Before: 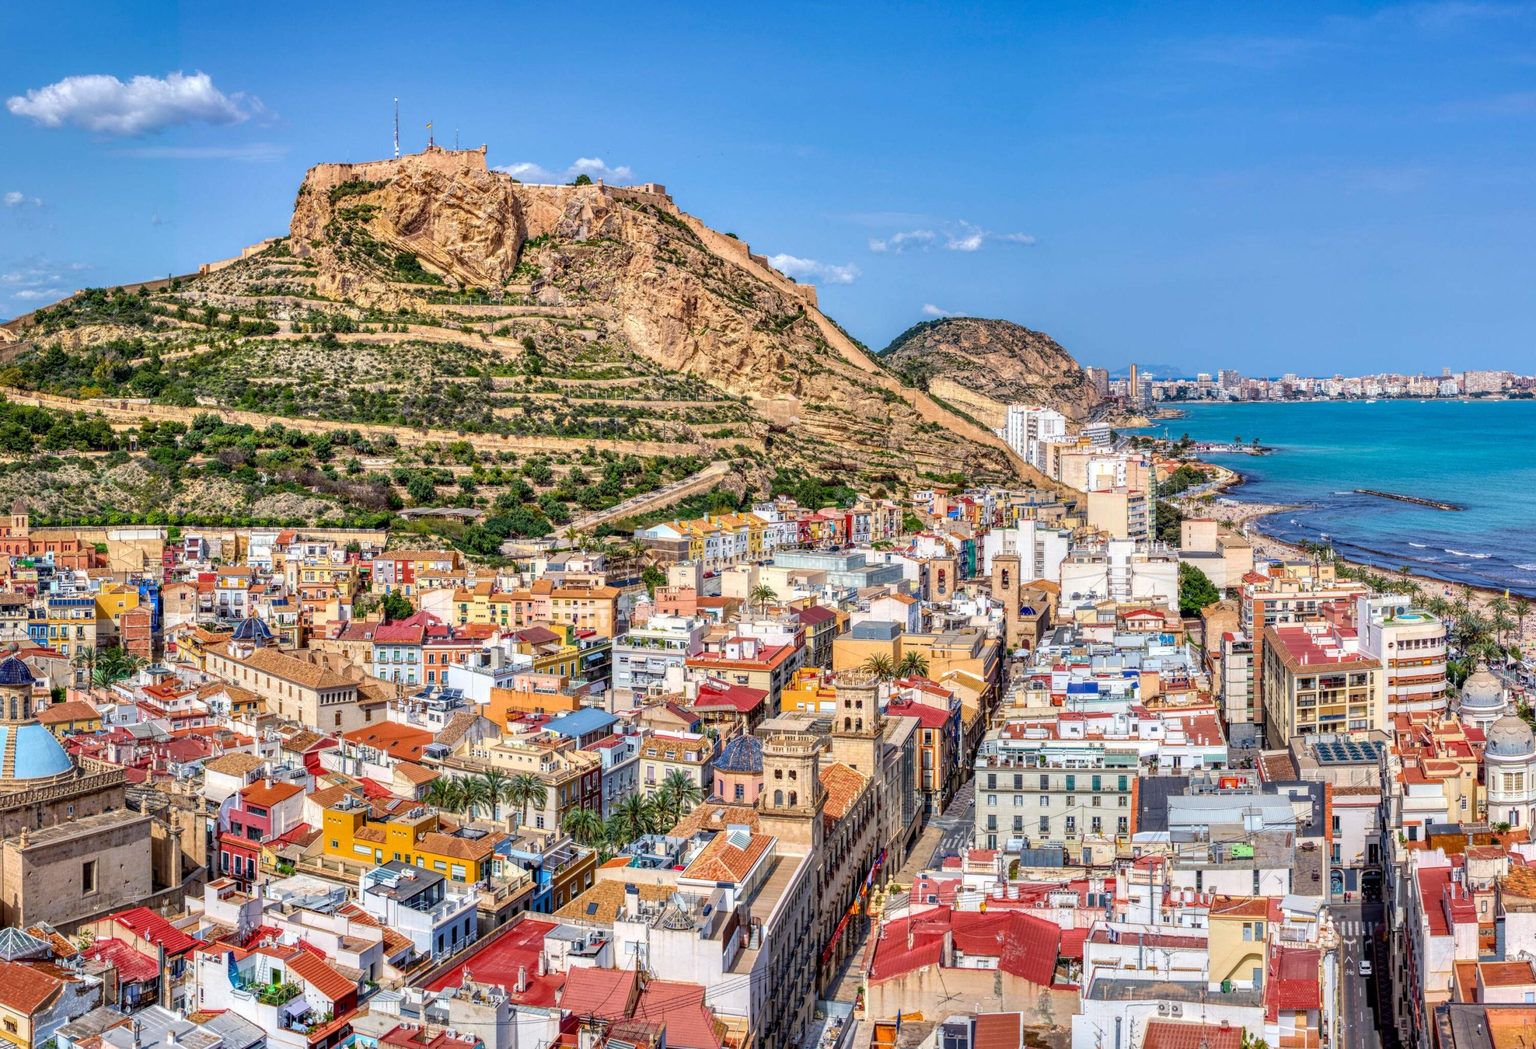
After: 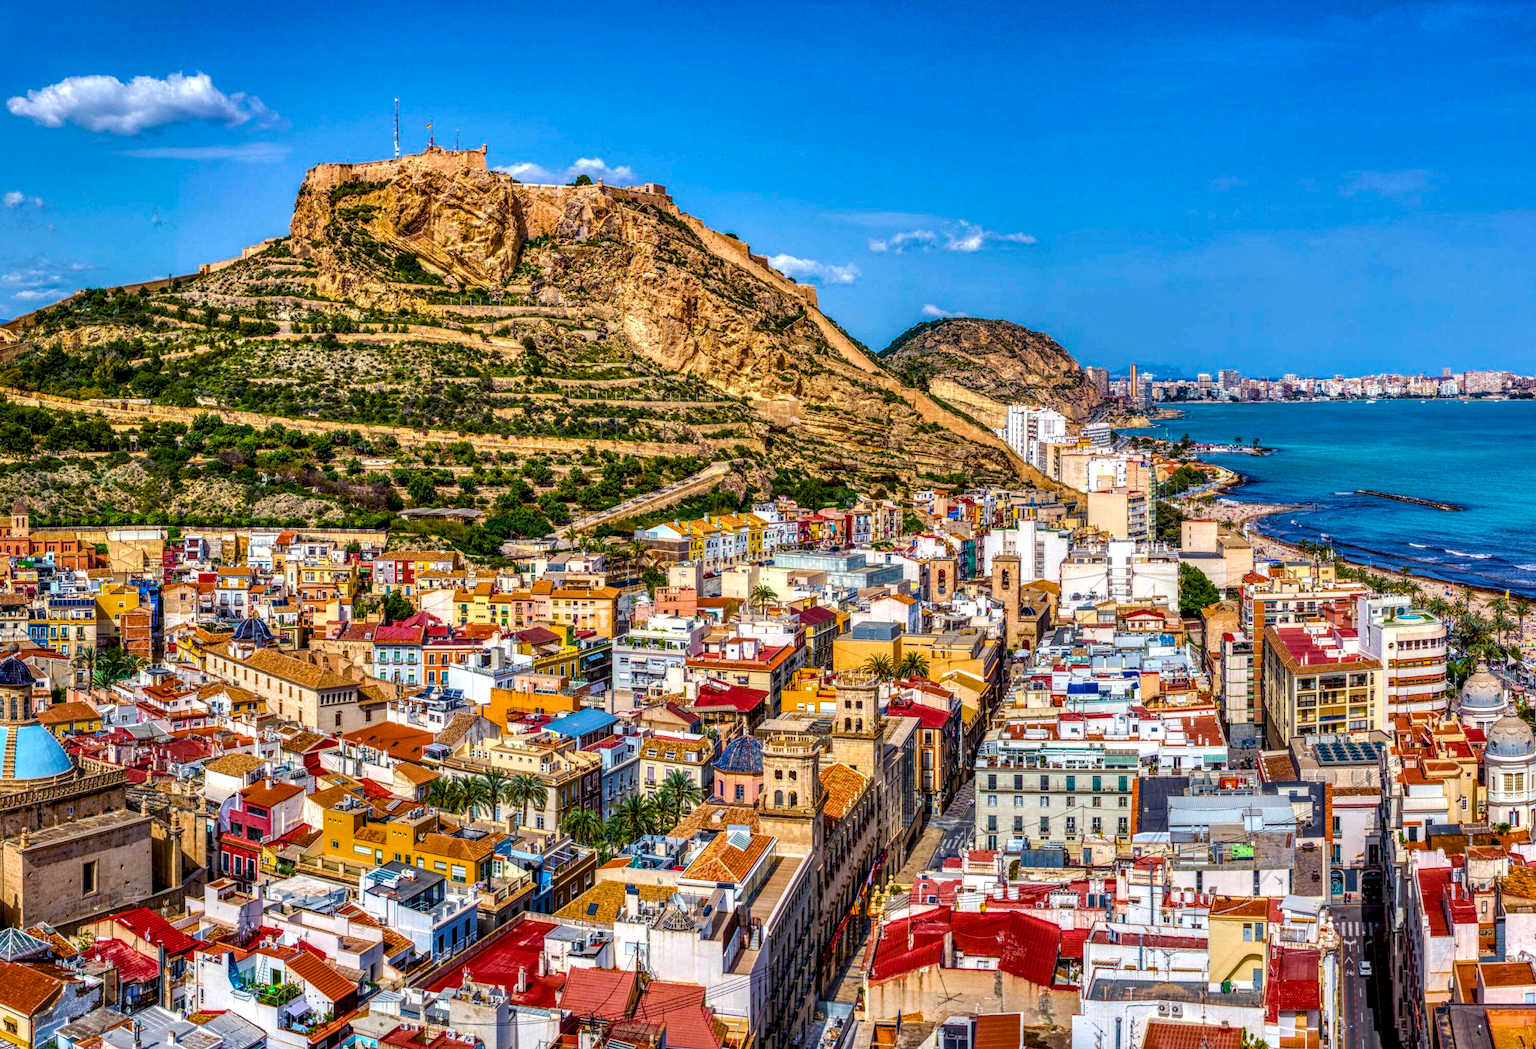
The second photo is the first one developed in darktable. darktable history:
color balance rgb: perceptual saturation grading › global saturation 0.182%, perceptual saturation grading › mid-tones 6.436%, perceptual saturation grading › shadows 71.662%, global vibrance 50.104%
levels: levels [0.029, 0.545, 0.971]
local contrast: on, module defaults
